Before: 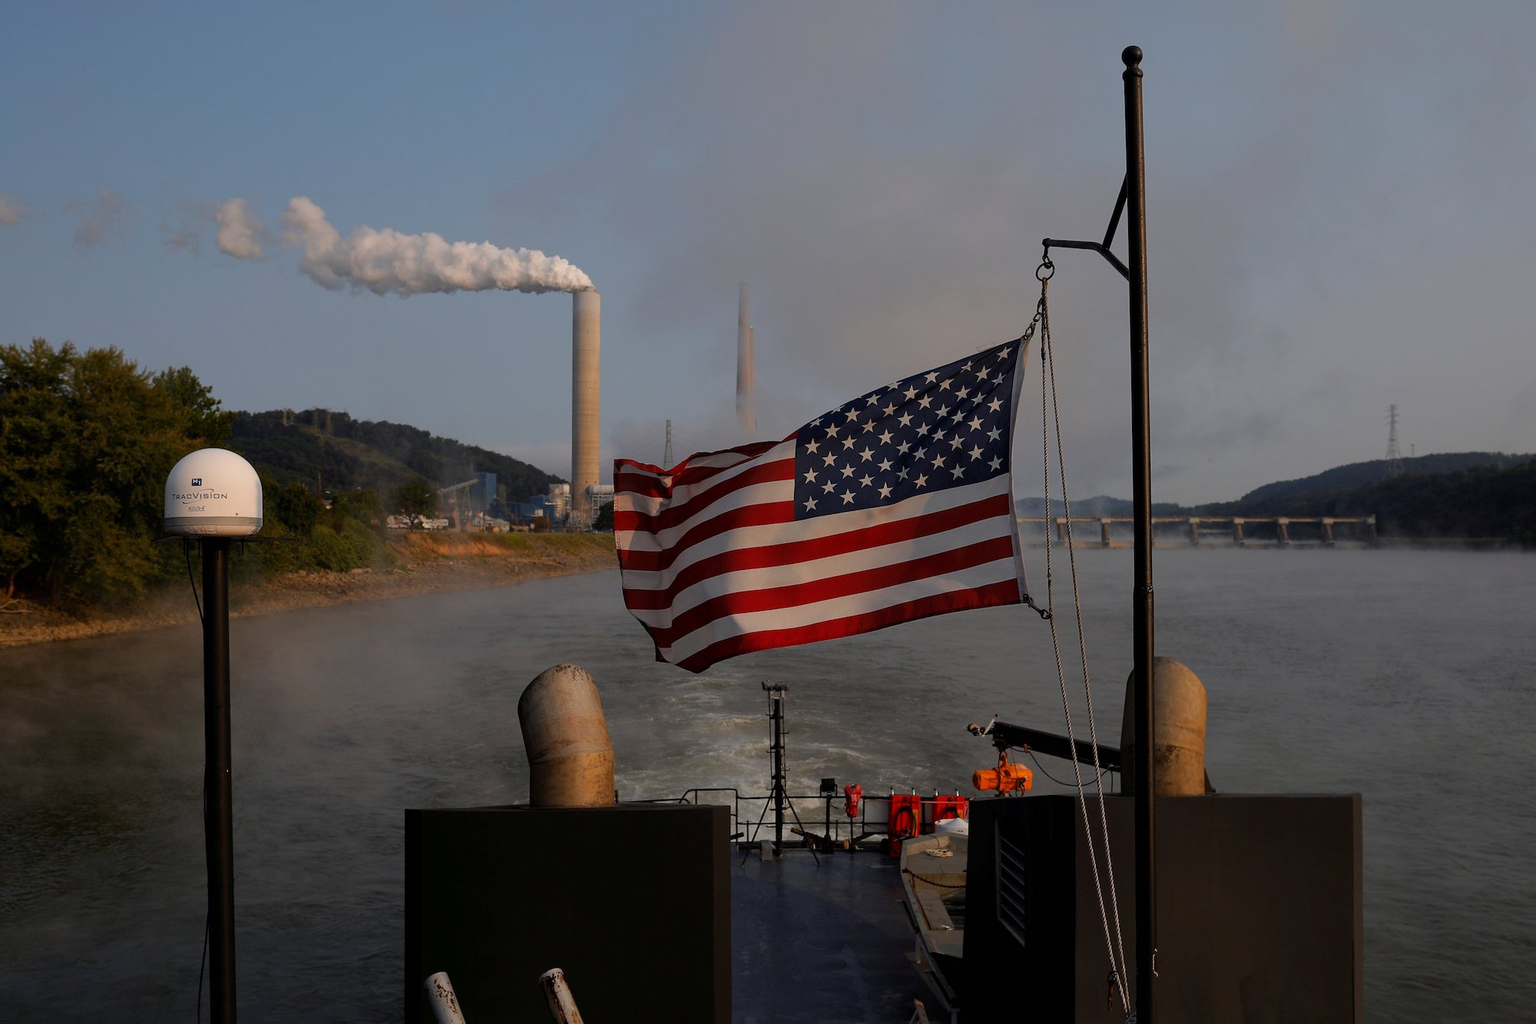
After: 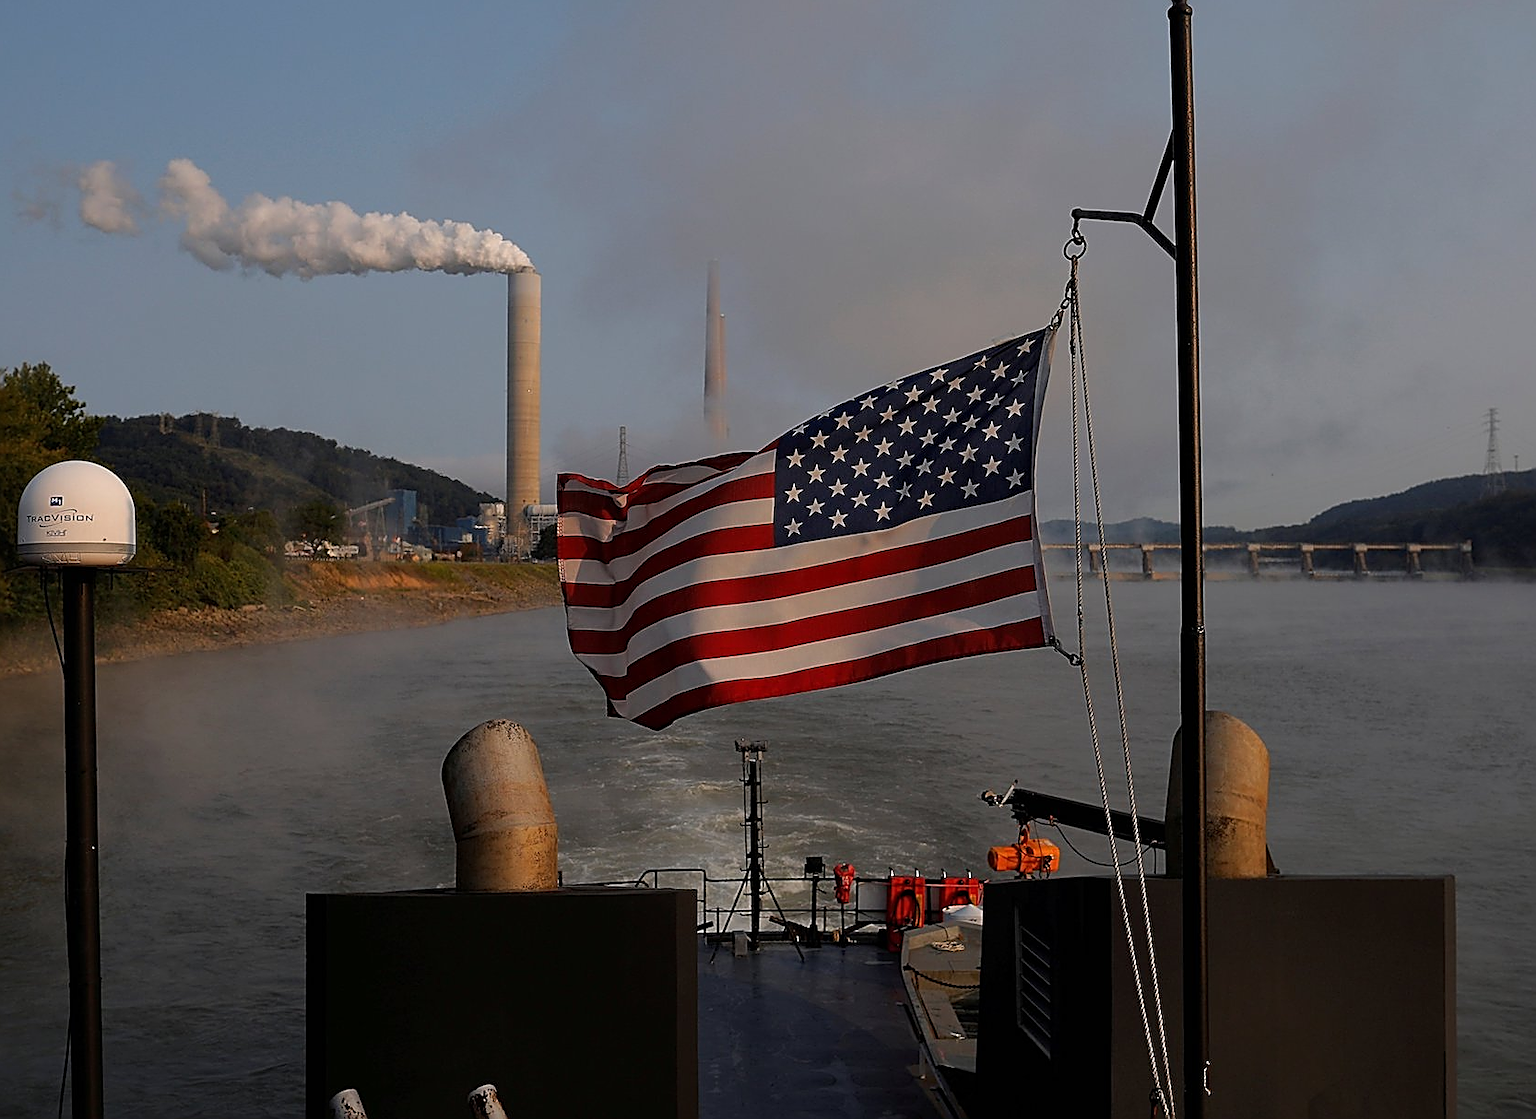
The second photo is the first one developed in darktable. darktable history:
sharpen: radius 1.664, amount 1.308
crop: left 9.781%, top 6.333%, right 6.903%, bottom 2.522%
